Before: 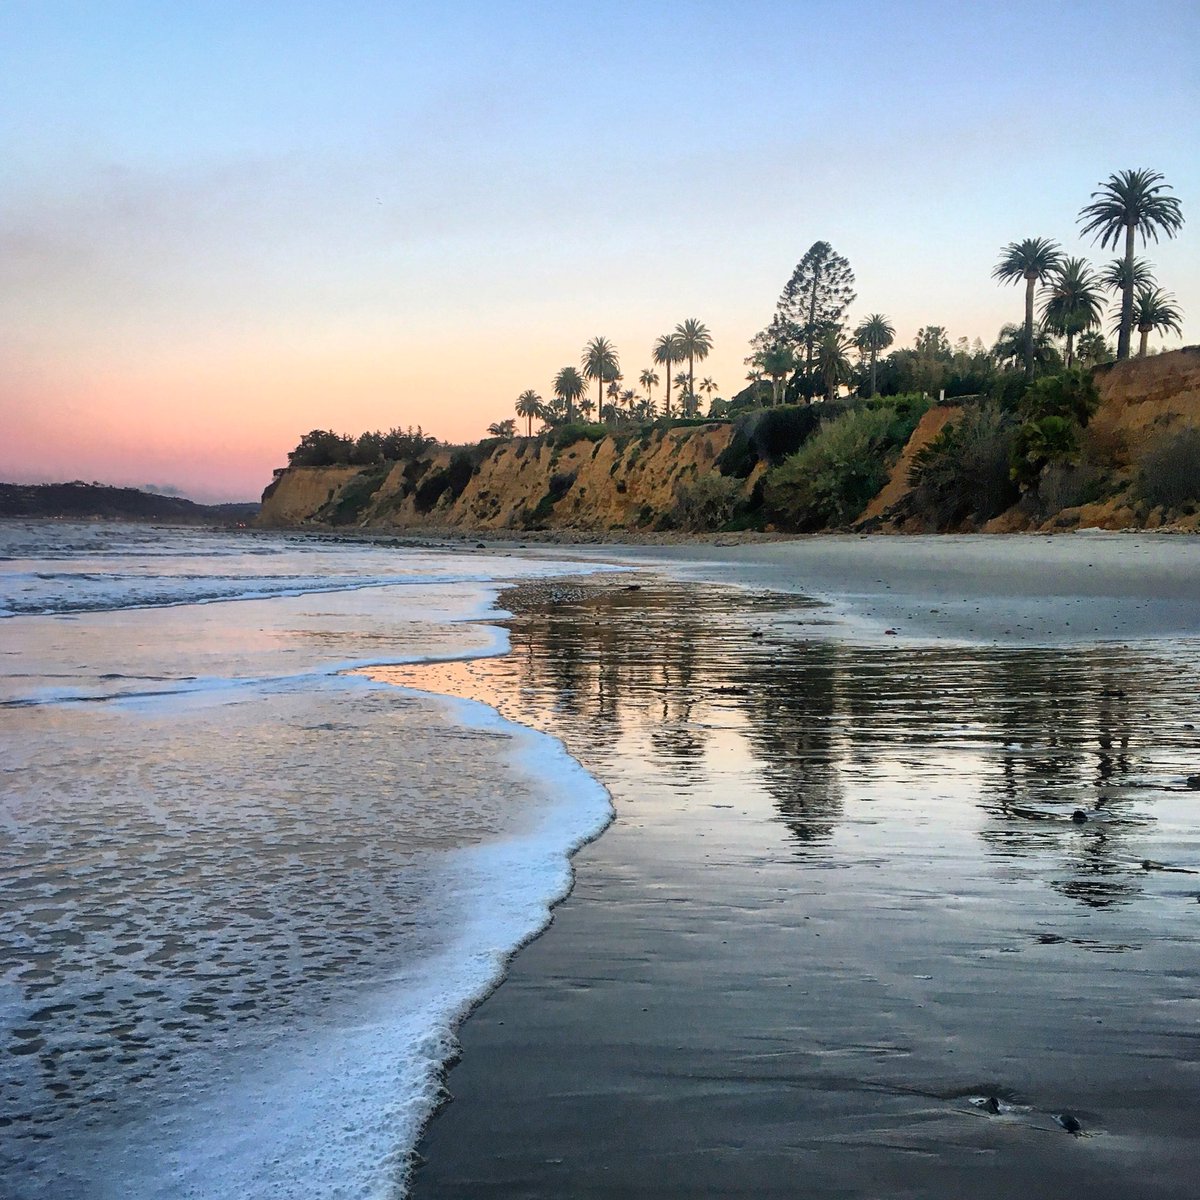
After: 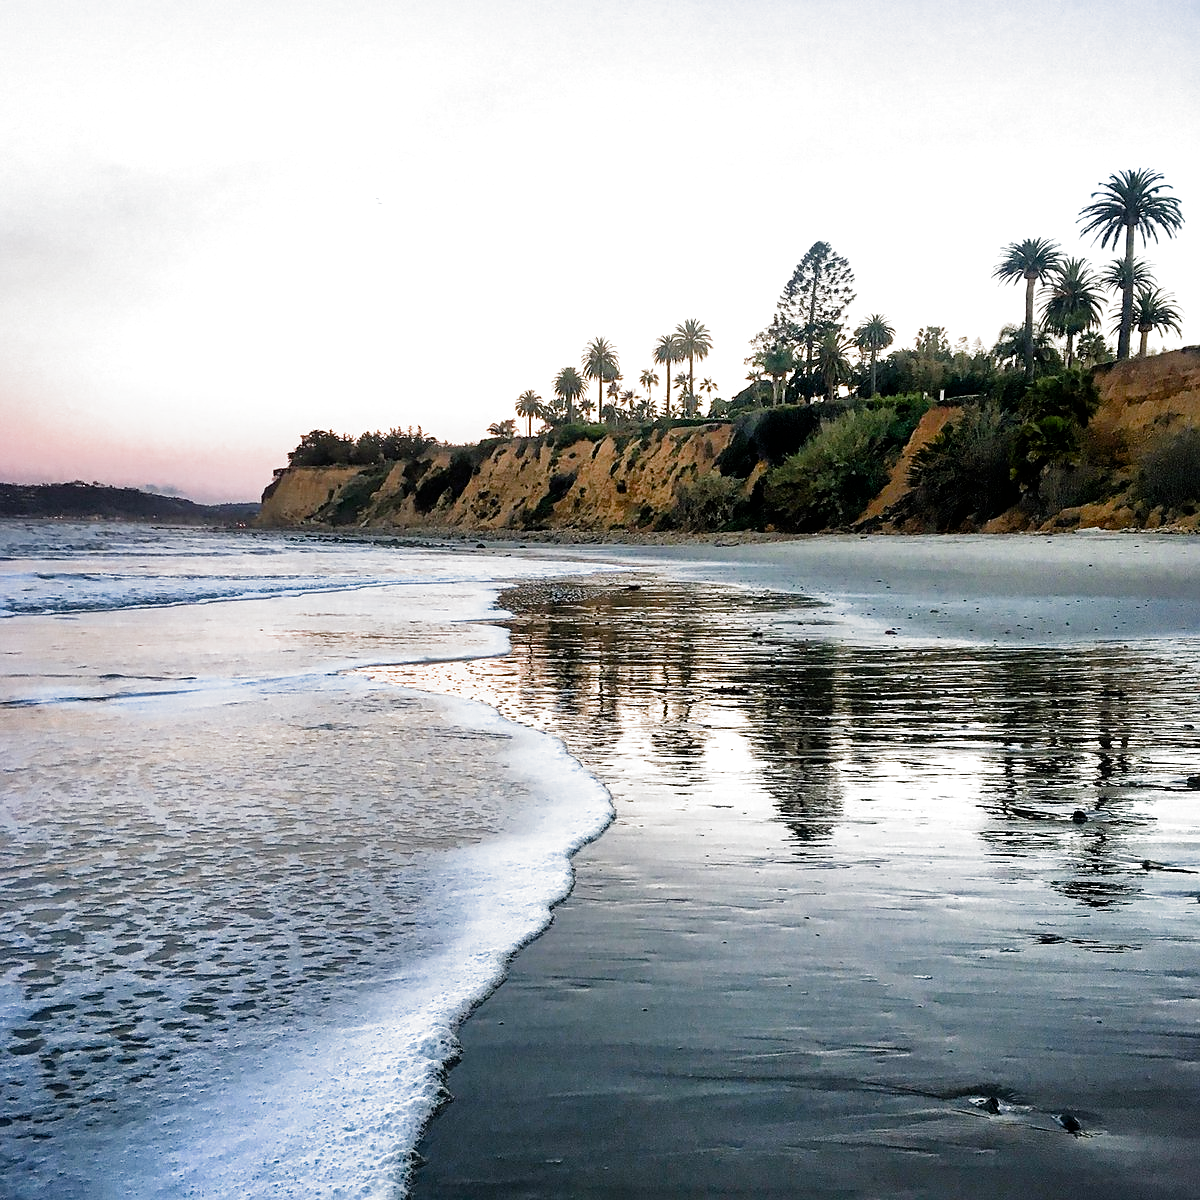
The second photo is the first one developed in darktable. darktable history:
color balance rgb: shadows lift › chroma 1%, shadows lift › hue 113°, highlights gain › chroma 0.2%, highlights gain › hue 333°, perceptual saturation grading › global saturation 20%, perceptual saturation grading › highlights -50%, perceptual saturation grading › shadows 25%, contrast -10%
exposure: black level correction 0.001, exposure 0.5 EV, compensate exposure bias true, compensate highlight preservation false
filmic rgb: black relative exposure -8.2 EV, white relative exposure 2.2 EV, threshold 3 EV, hardness 7.11, latitude 75%, contrast 1.325, highlights saturation mix -2%, shadows ↔ highlights balance 30%, preserve chrominance RGB euclidean norm, color science v5 (2021), contrast in shadows safe, contrast in highlights safe, enable highlight reconstruction true
sharpen: radius 1, threshold 1
